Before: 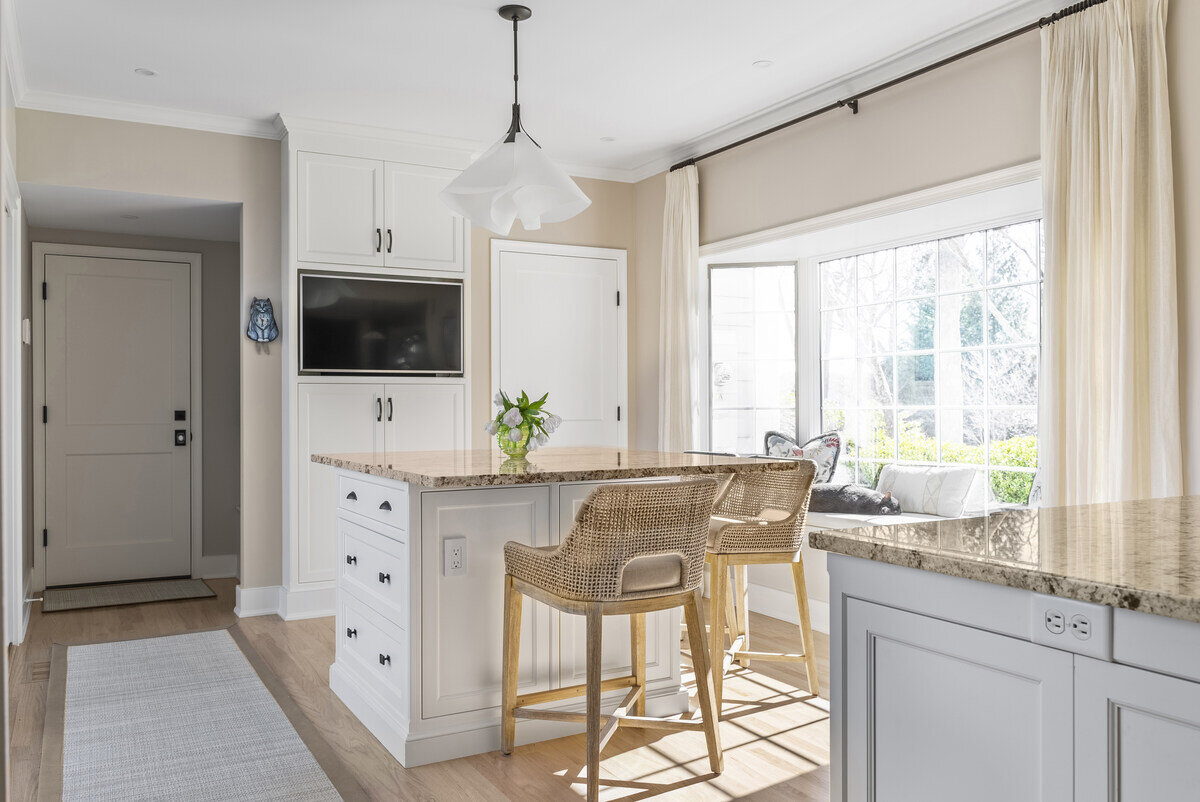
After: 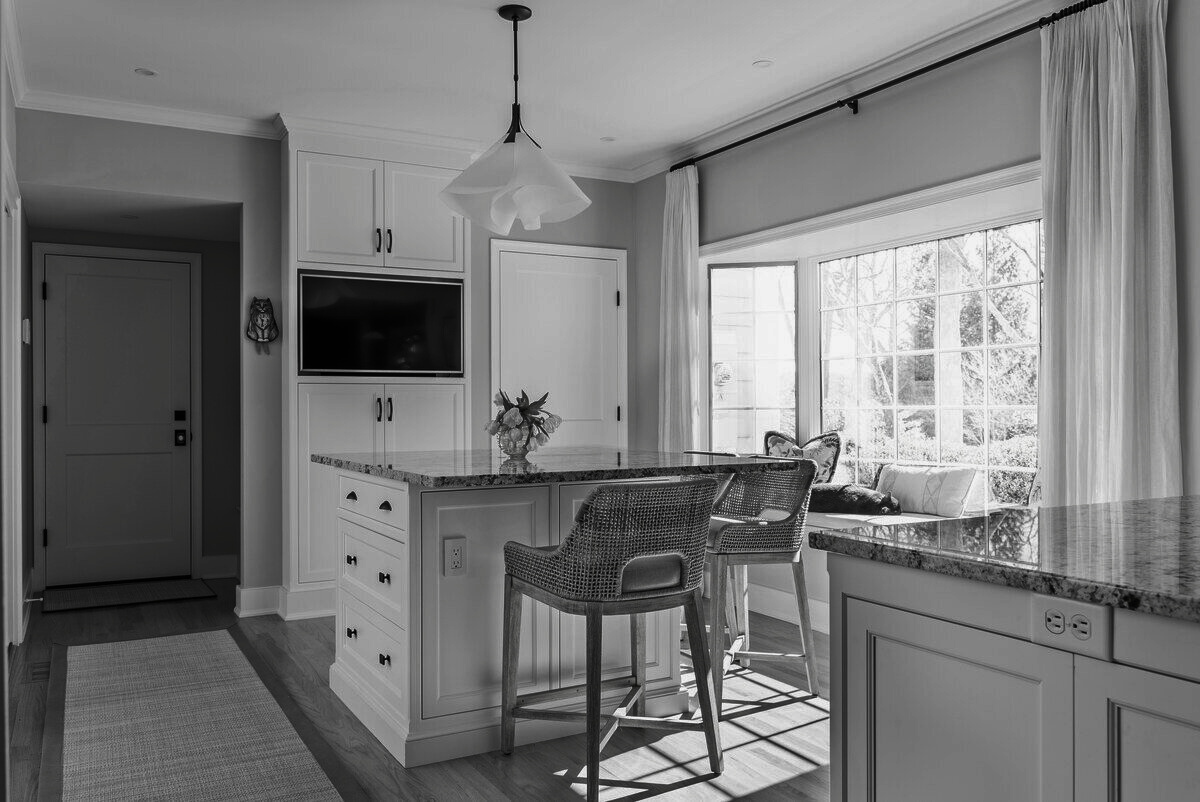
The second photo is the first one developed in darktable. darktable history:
contrast brightness saturation: contrast -0.039, brightness -0.594, saturation -0.987
